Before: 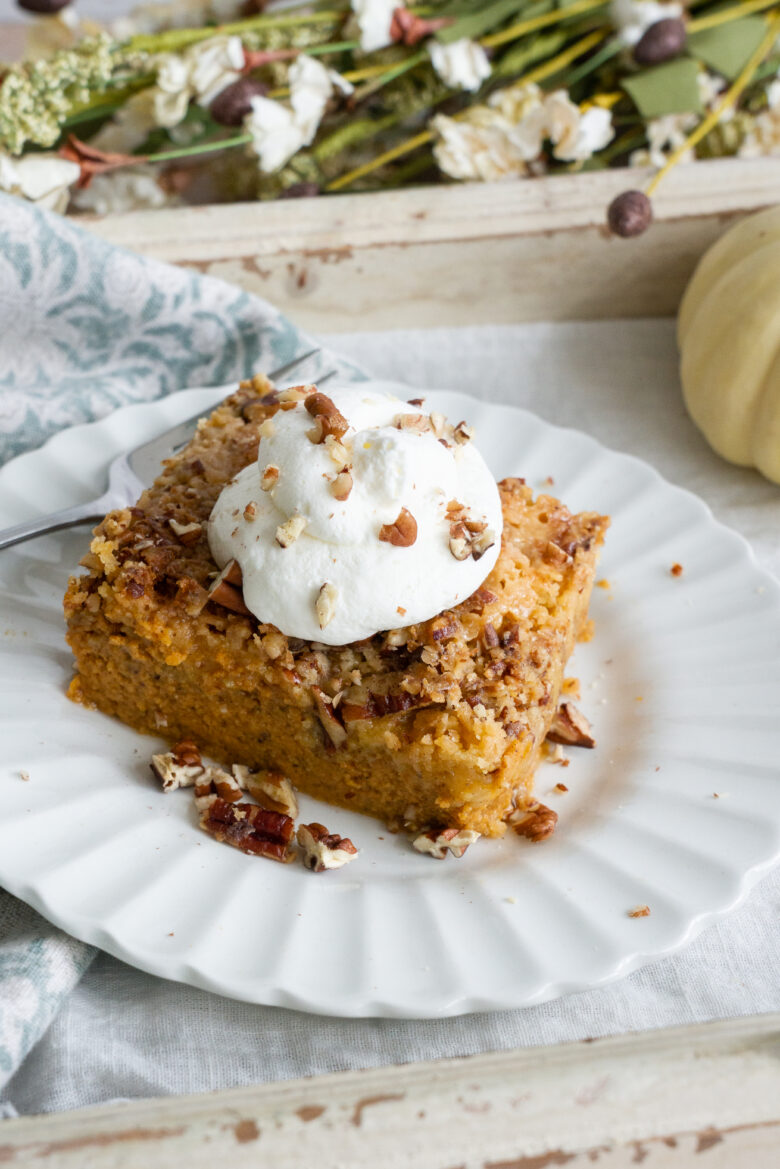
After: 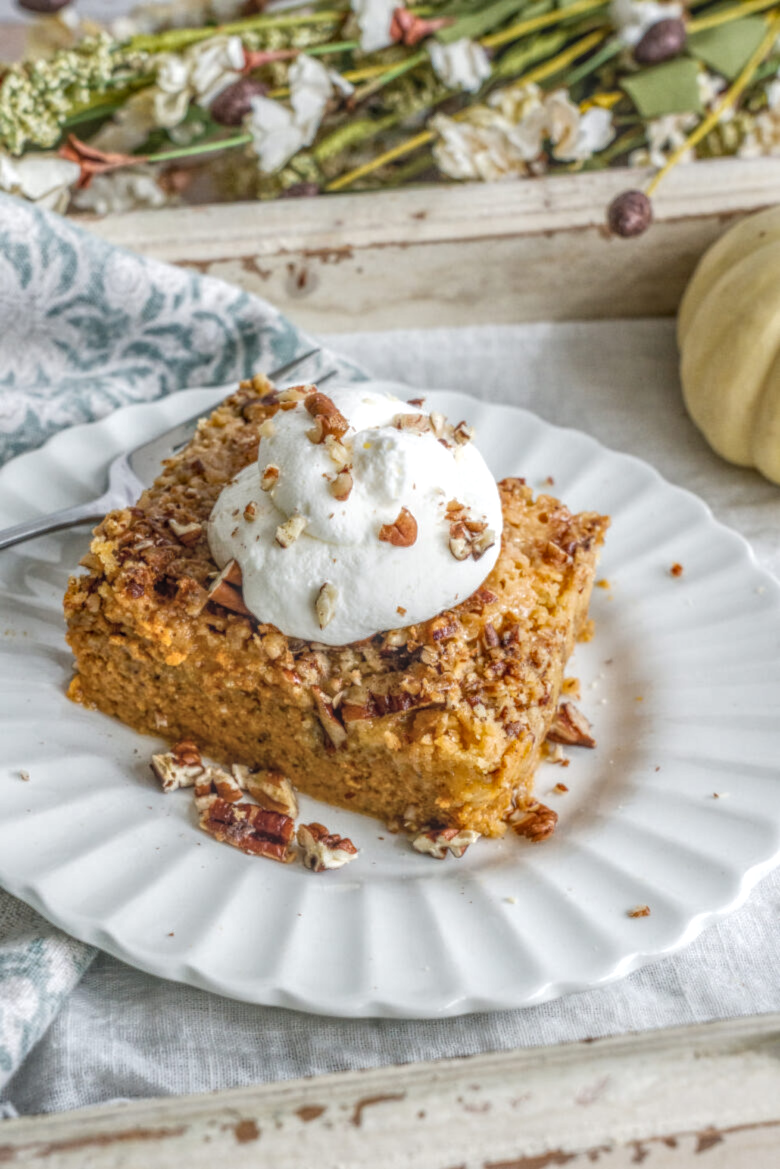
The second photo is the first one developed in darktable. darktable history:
local contrast: highlights 0%, shadows 0%, detail 200%, midtone range 0.25
lowpass: radius 0.5, unbound 0
